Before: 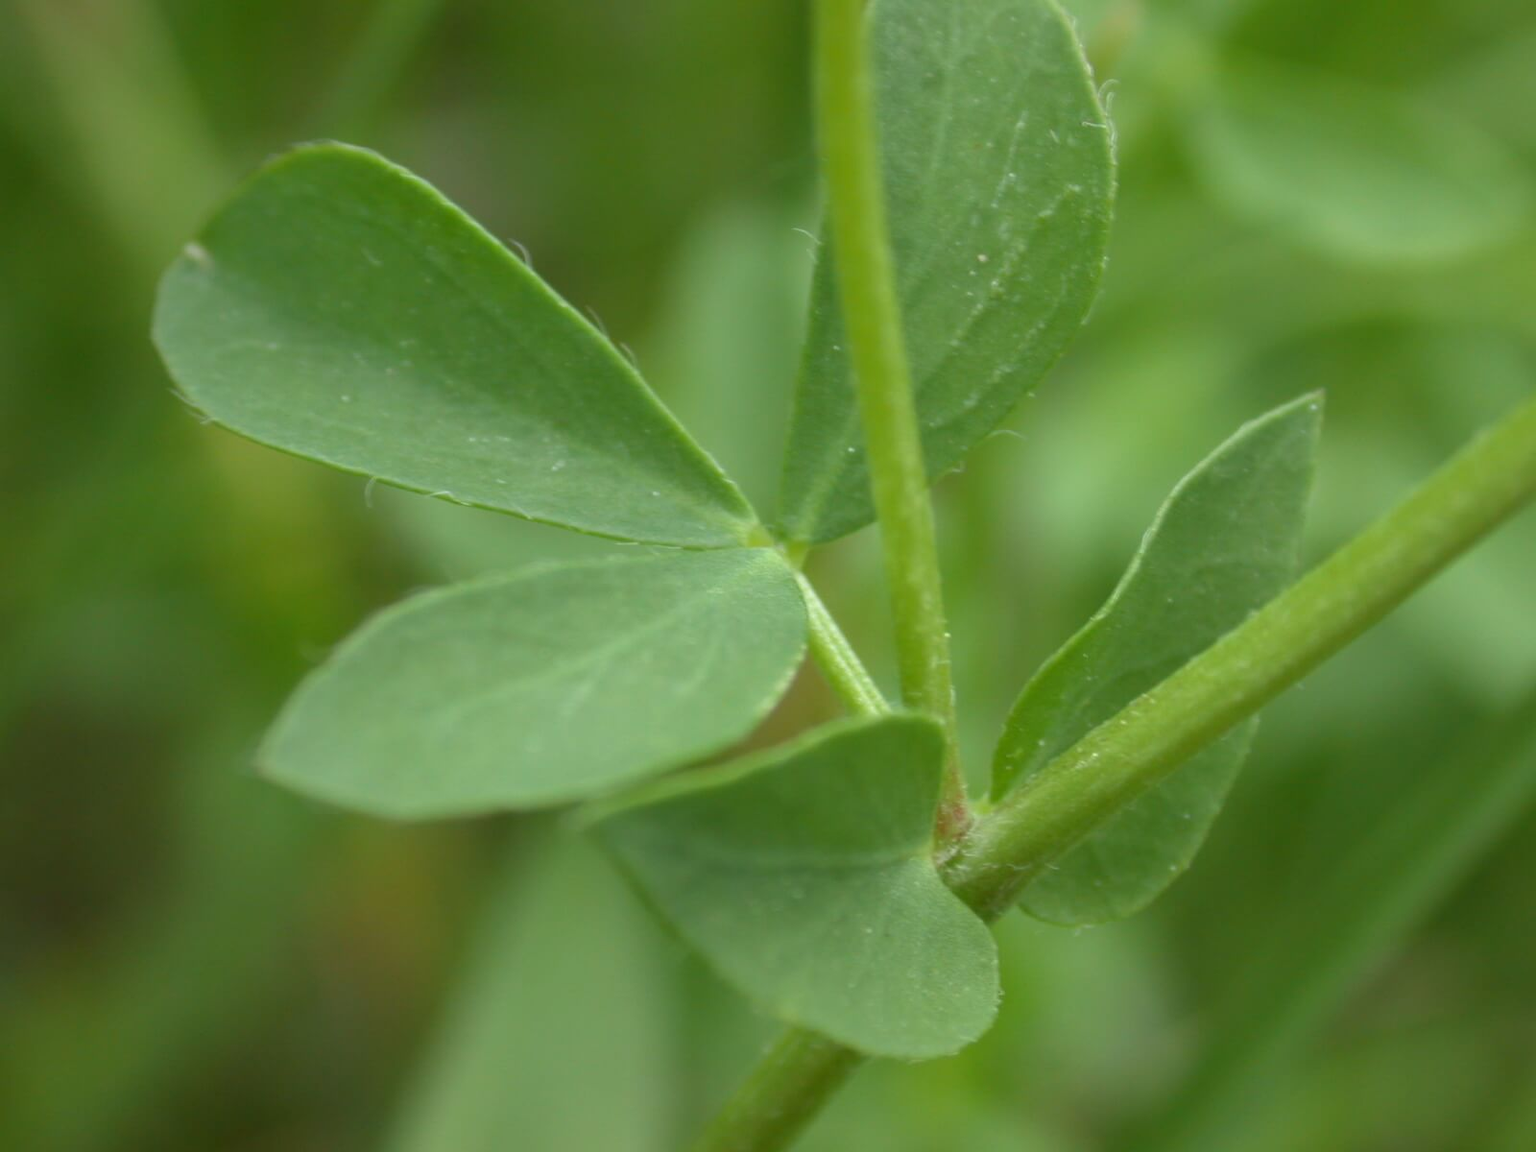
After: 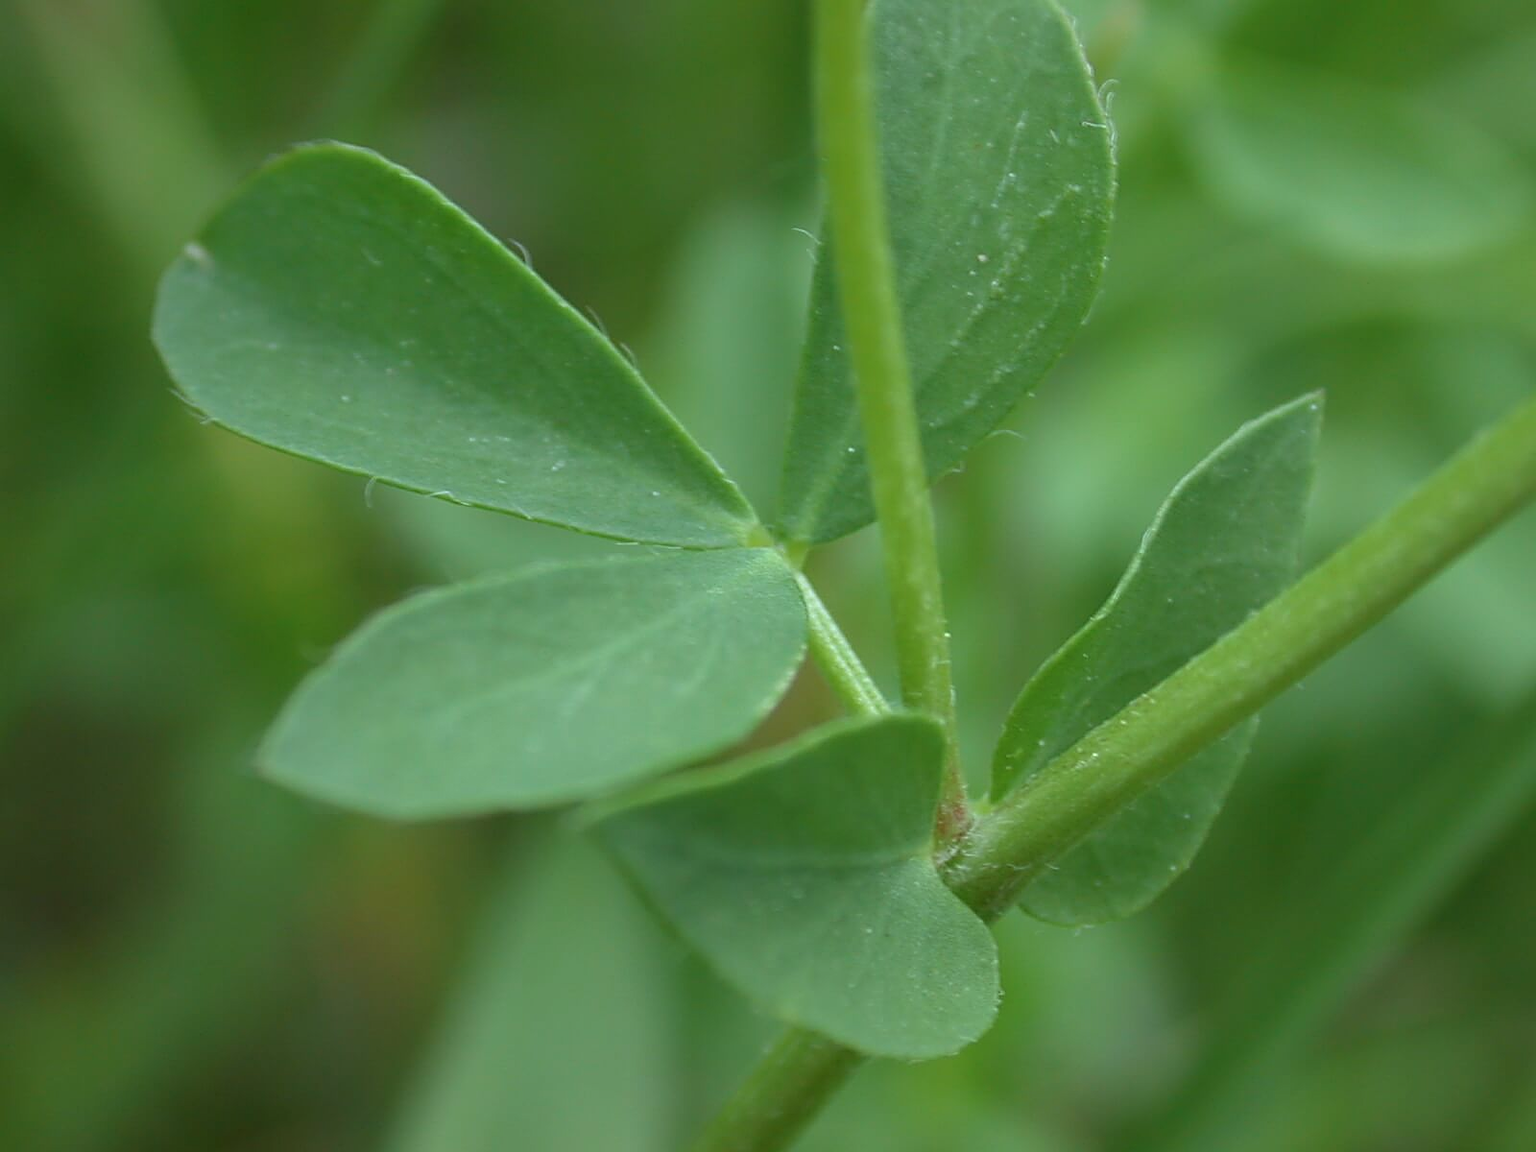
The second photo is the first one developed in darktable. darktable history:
sharpen: amount 0.901
exposure: exposure -0.153 EV, compensate highlight preservation false
color calibration: x 0.367, y 0.376, temperature 4372.25 K
